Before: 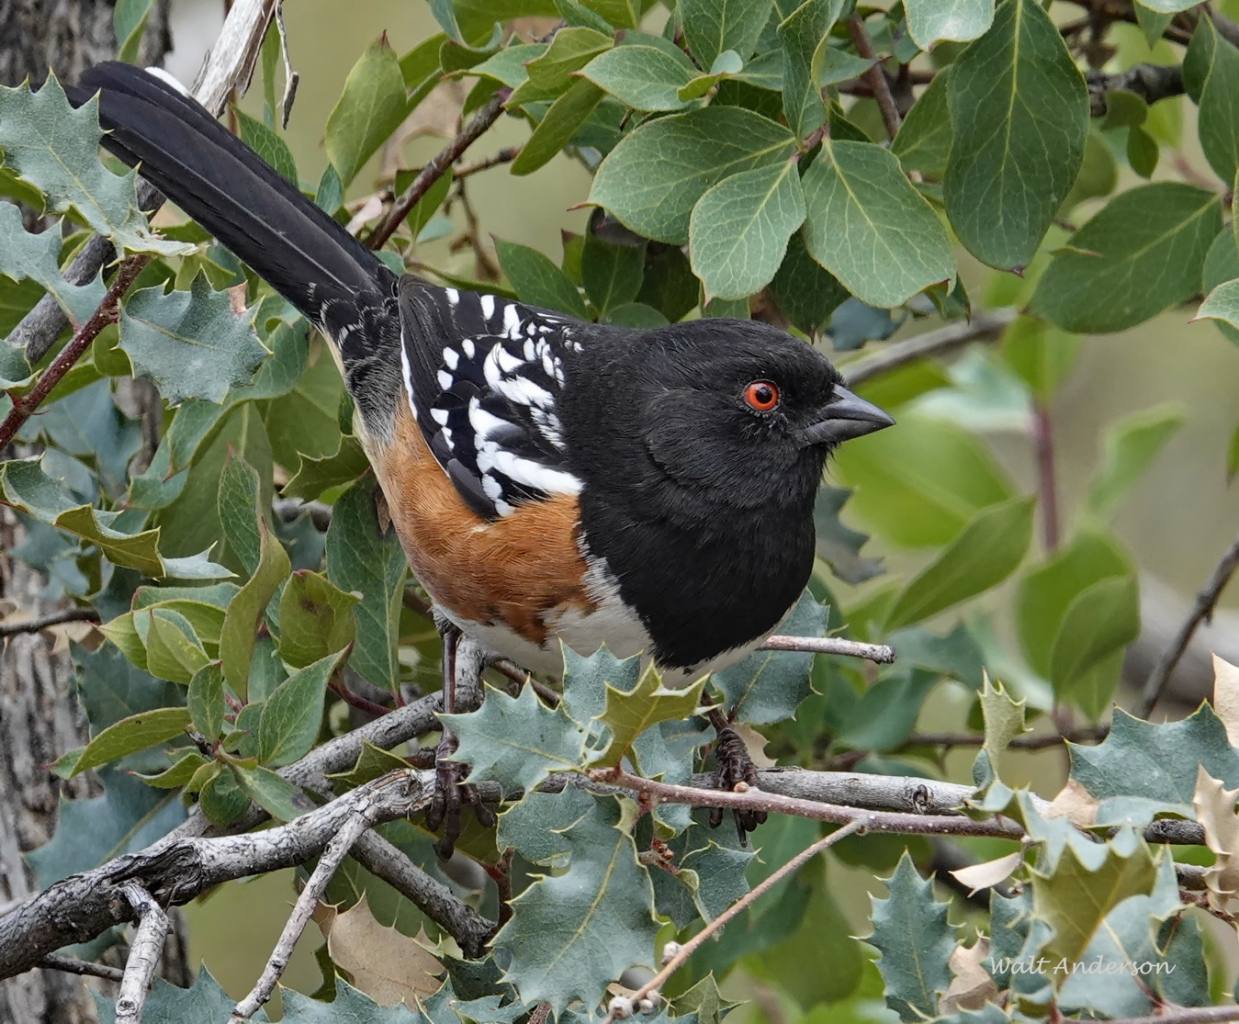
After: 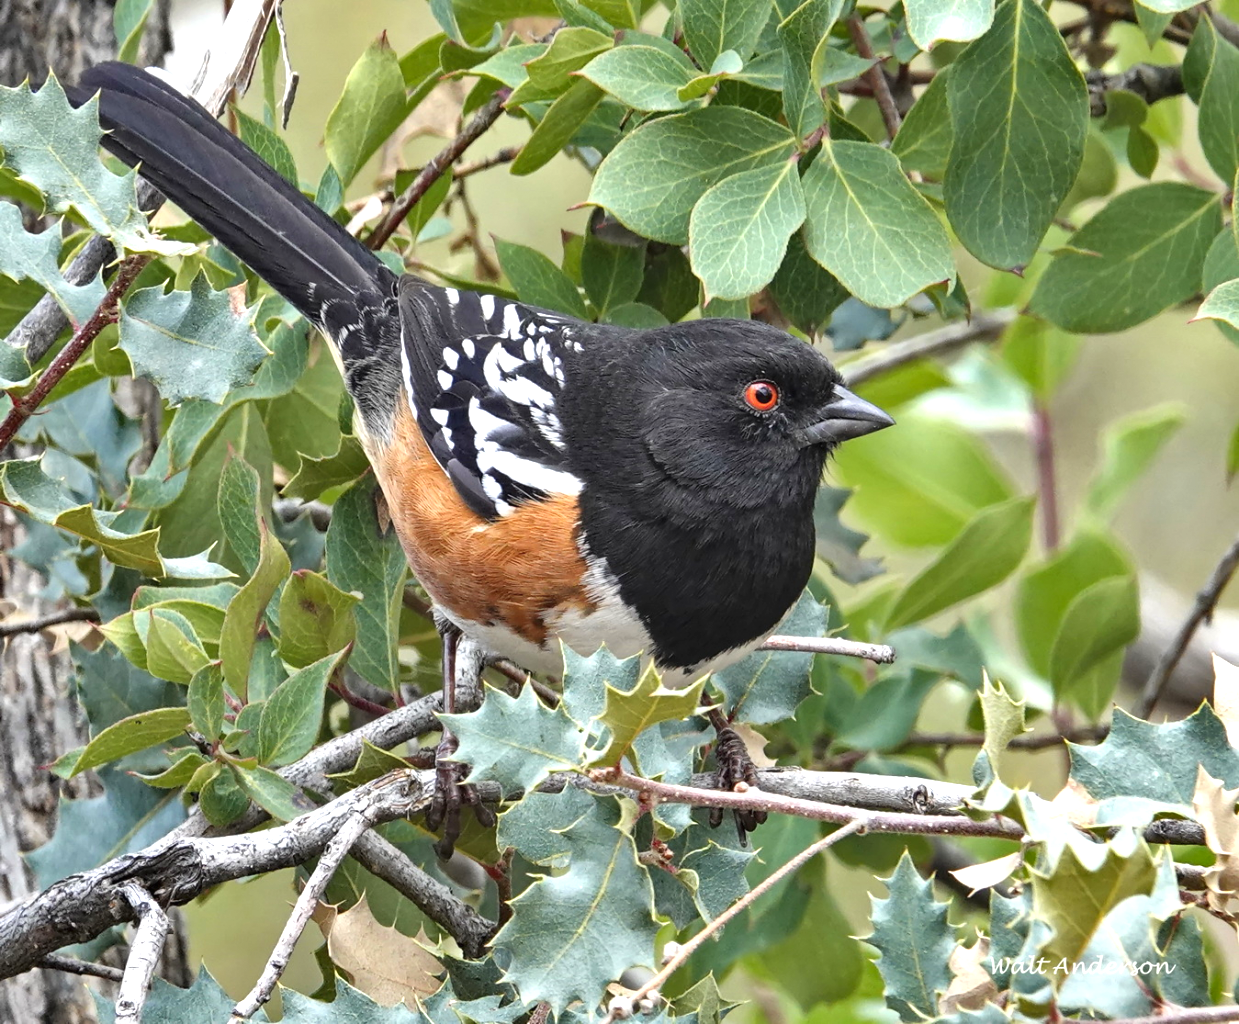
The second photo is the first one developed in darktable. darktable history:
shadows and highlights: shadows 20.97, highlights -37.19, soften with gaussian
exposure: black level correction 0, exposure 1 EV, compensate exposure bias true, compensate highlight preservation false
